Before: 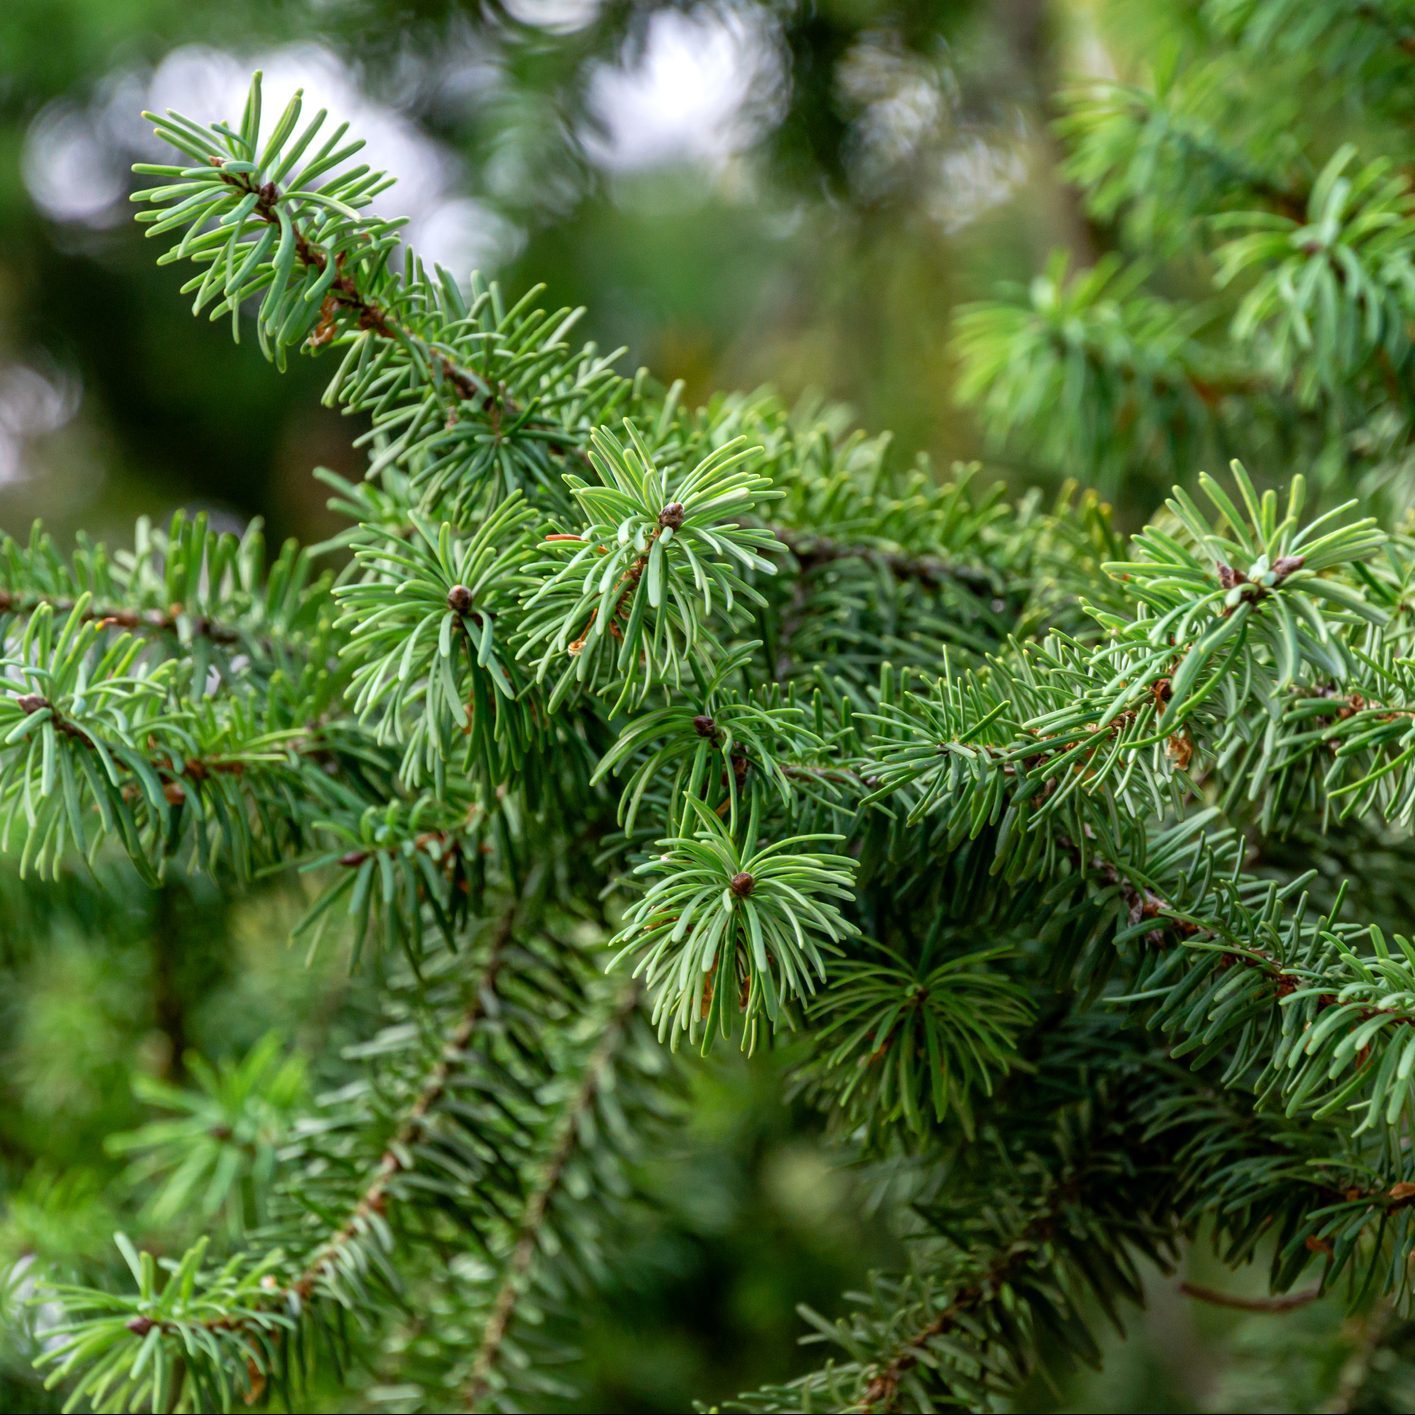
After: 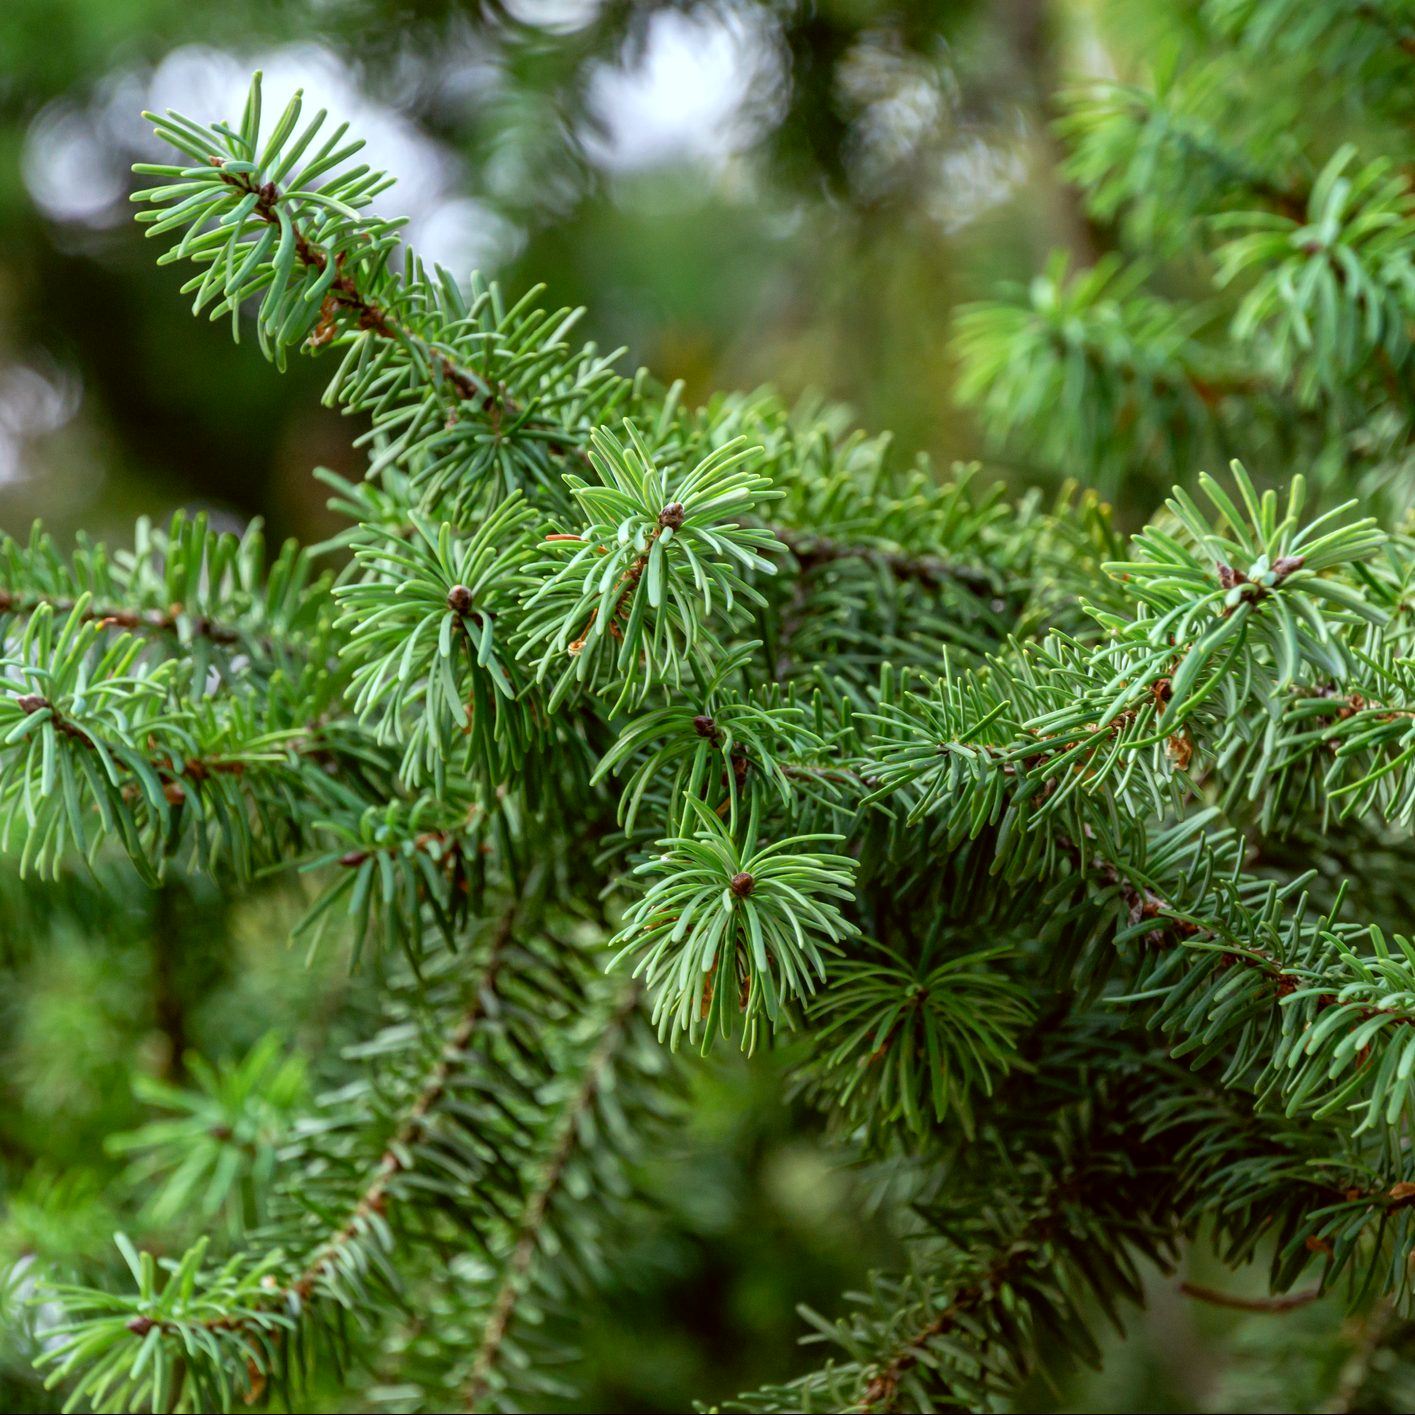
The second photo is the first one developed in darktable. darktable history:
color correction: highlights a* -5.12, highlights b* -3, shadows a* 3.99, shadows b* 4.19
